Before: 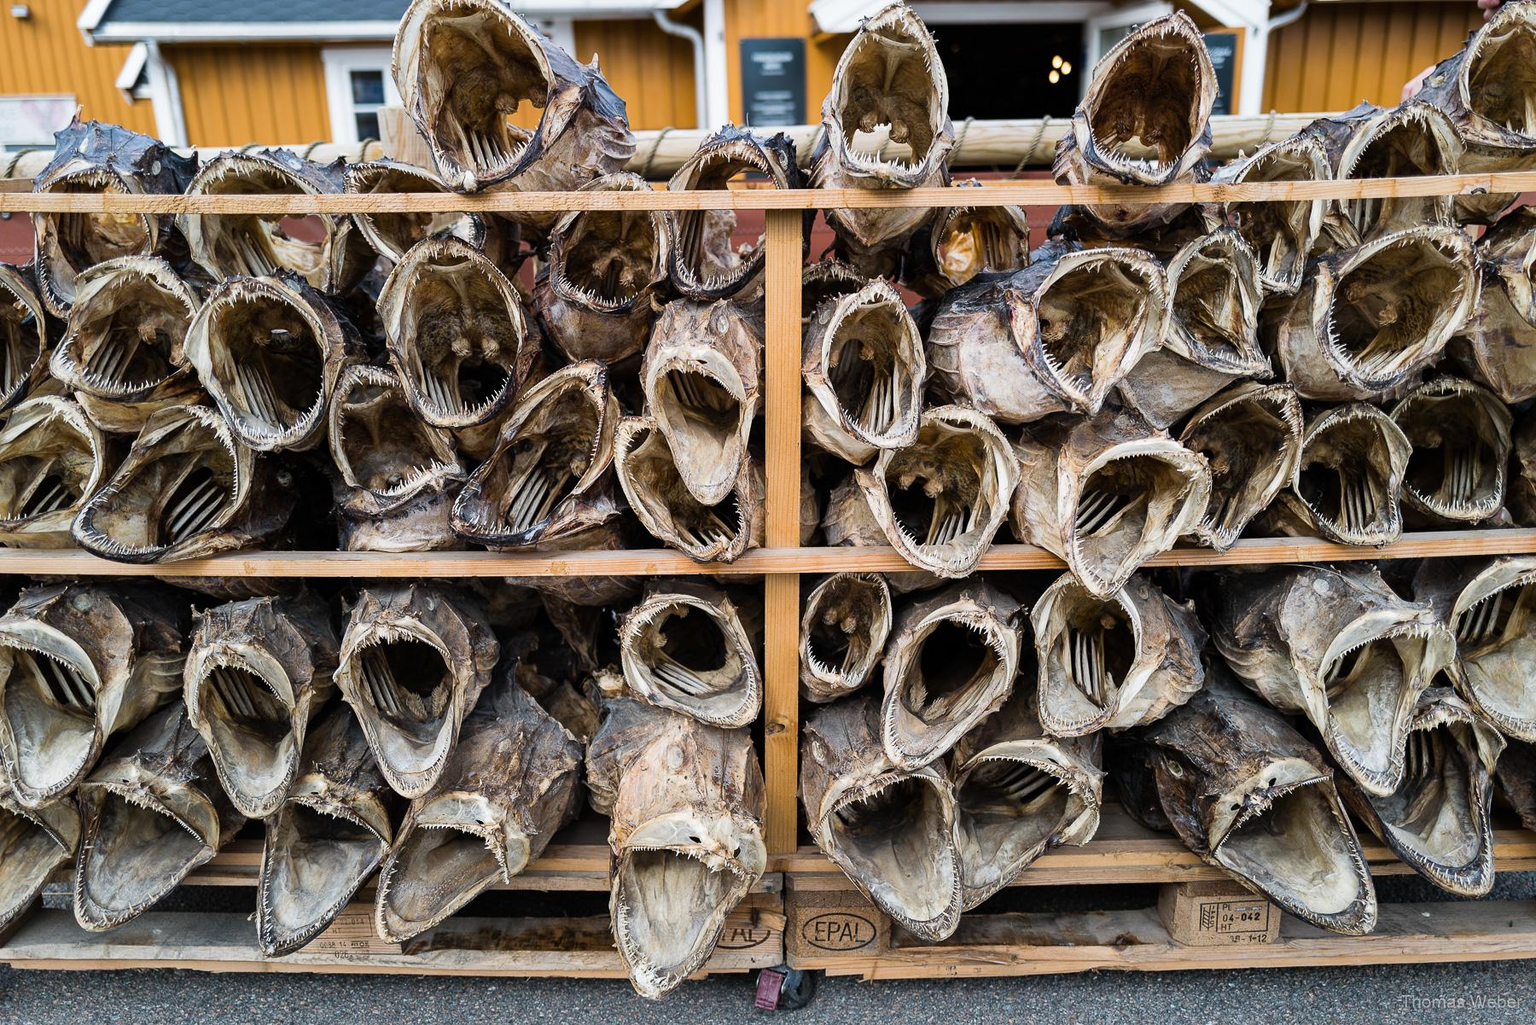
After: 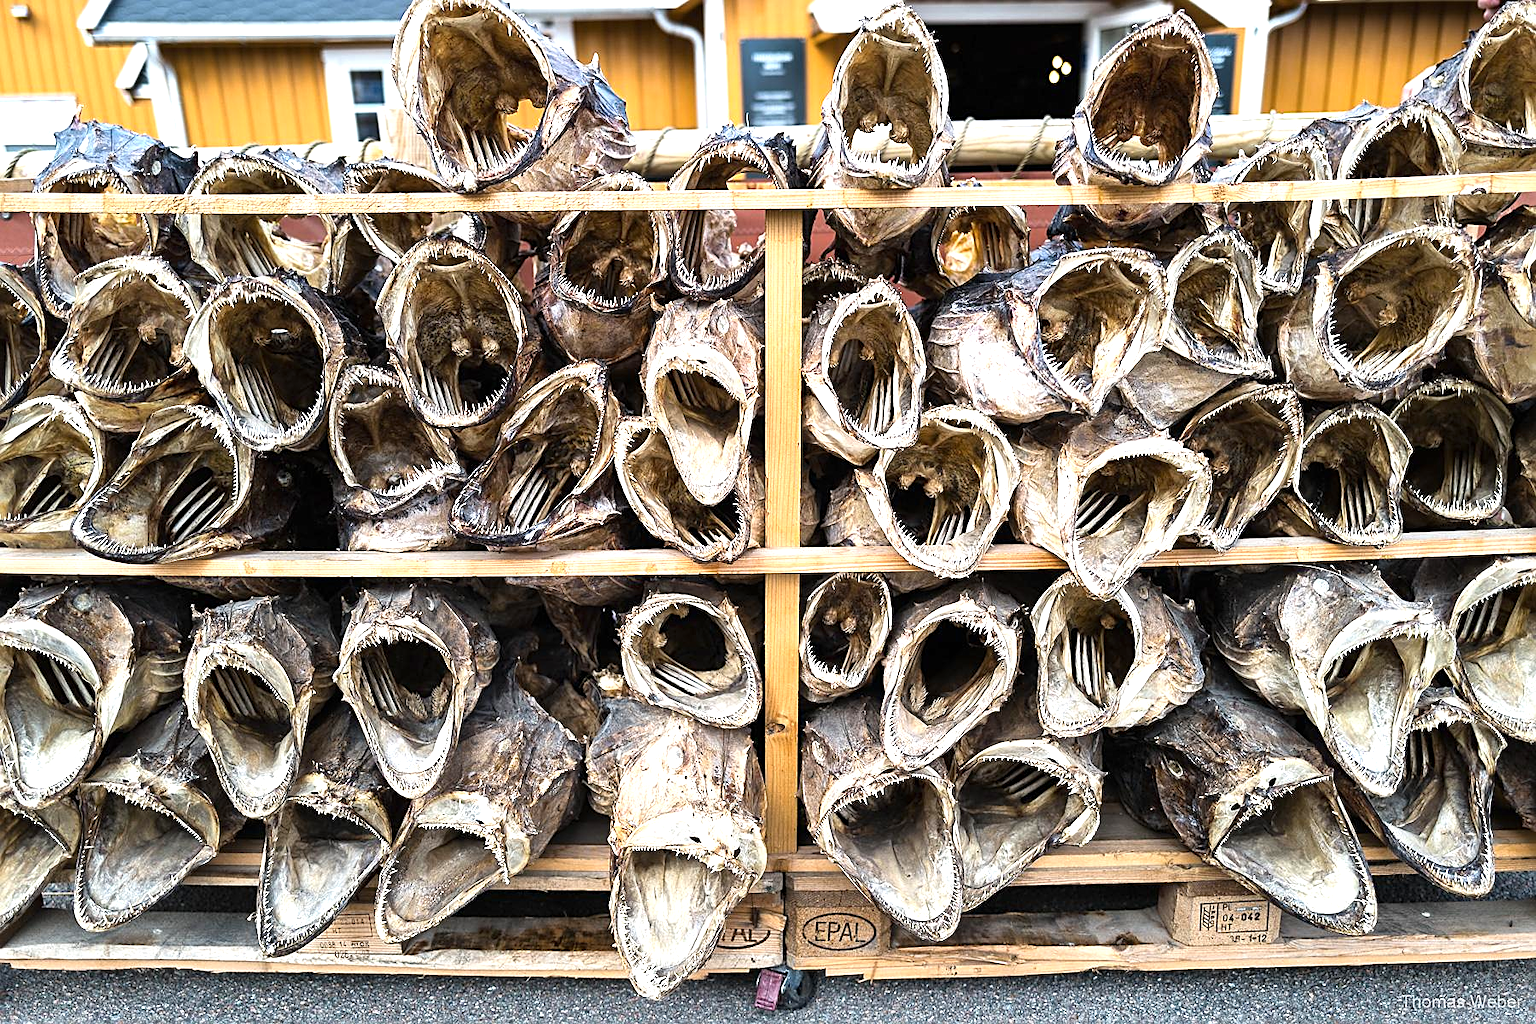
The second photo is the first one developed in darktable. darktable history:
sharpen: on, module defaults
tone equalizer: -8 EV -0.745 EV, -7 EV -0.718 EV, -6 EV -0.58 EV, -5 EV -0.42 EV, -3 EV 0.39 EV, -2 EV 0.6 EV, -1 EV 0.7 EV, +0 EV 0.729 EV, smoothing diameter 24.98%, edges refinement/feathering 9.02, preserve details guided filter
exposure: black level correction 0, exposure 0.198 EV, compensate highlight preservation false
